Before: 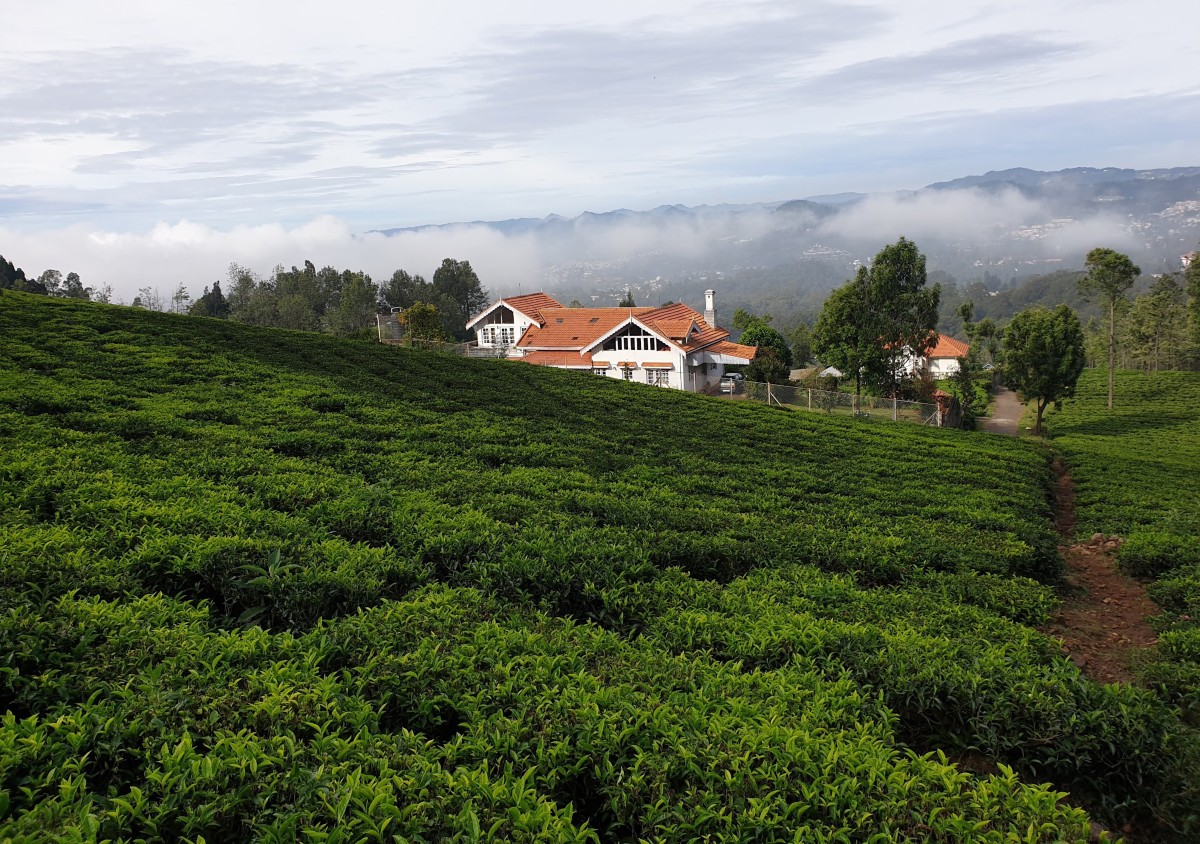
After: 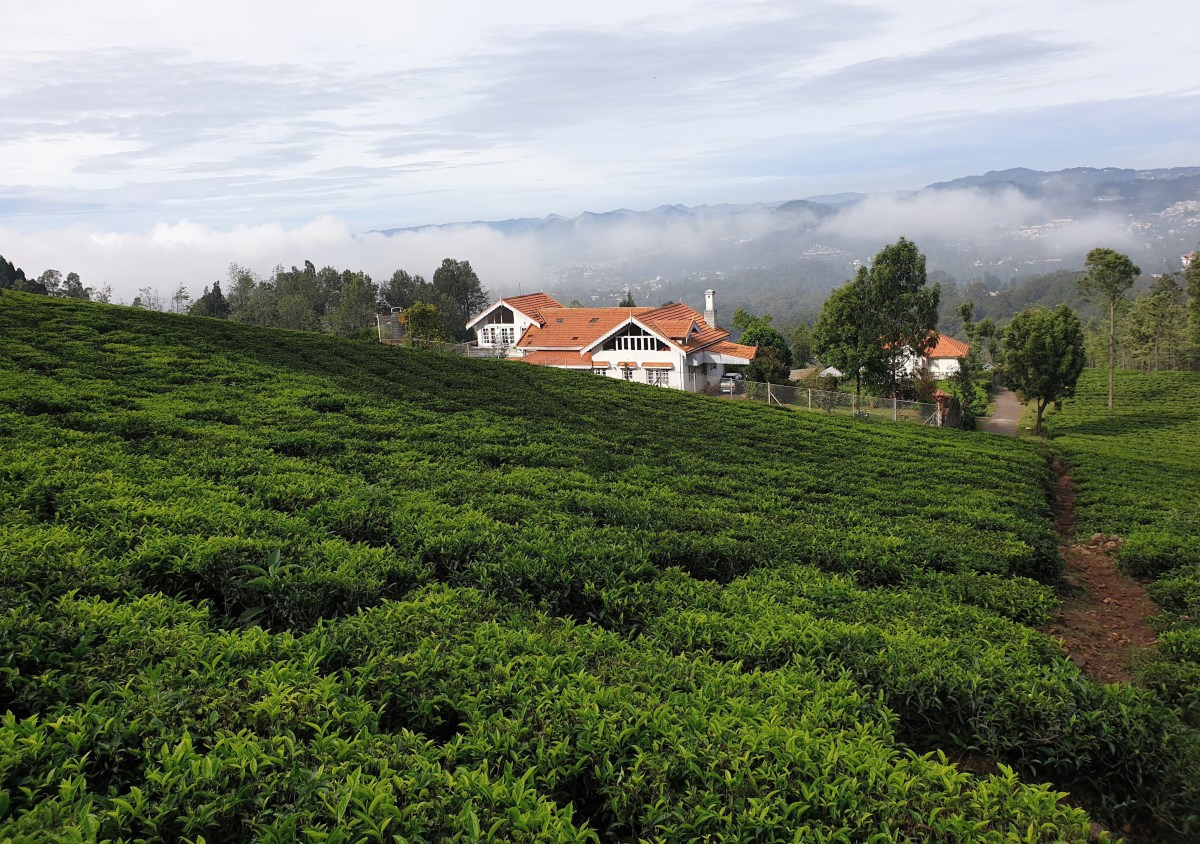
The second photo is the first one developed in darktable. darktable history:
contrast brightness saturation: contrast 0.054, brightness 0.056, saturation 0.008
